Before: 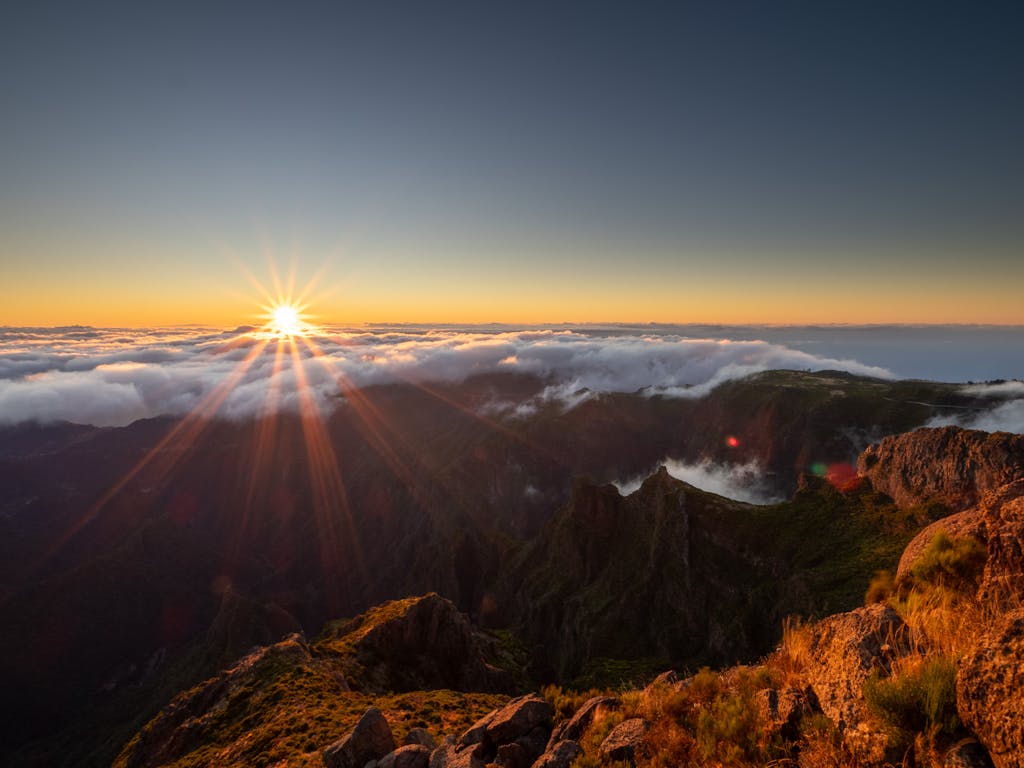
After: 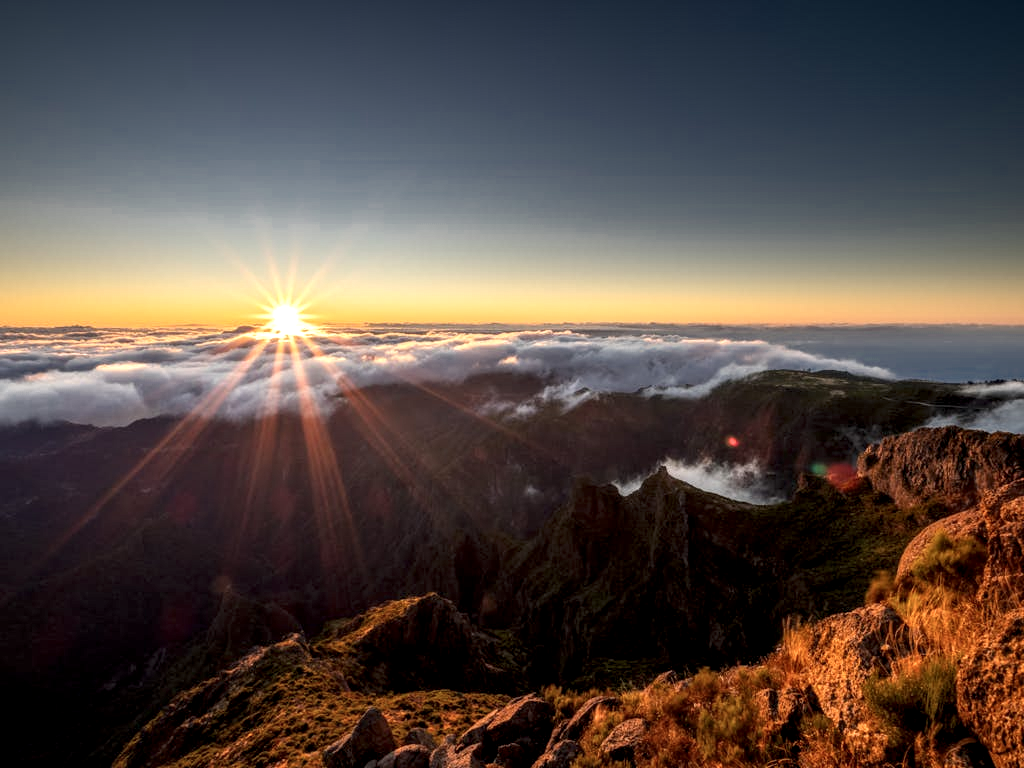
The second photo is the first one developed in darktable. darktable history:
color zones: curves: ch0 [(0, 0.497) (0.143, 0.5) (0.286, 0.5) (0.429, 0.483) (0.571, 0.116) (0.714, -0.006) (0.857, 0.28) (1, 0.497)]
local contrast: highlights 60%, shadows 60%, detail 160%
